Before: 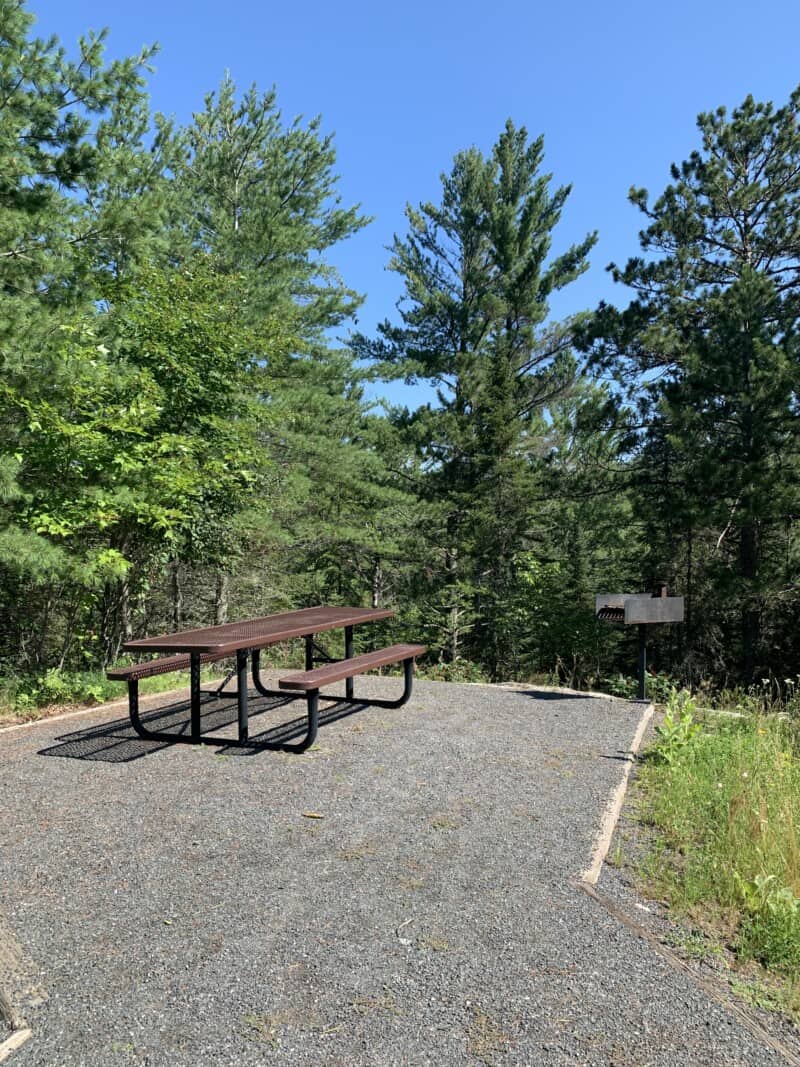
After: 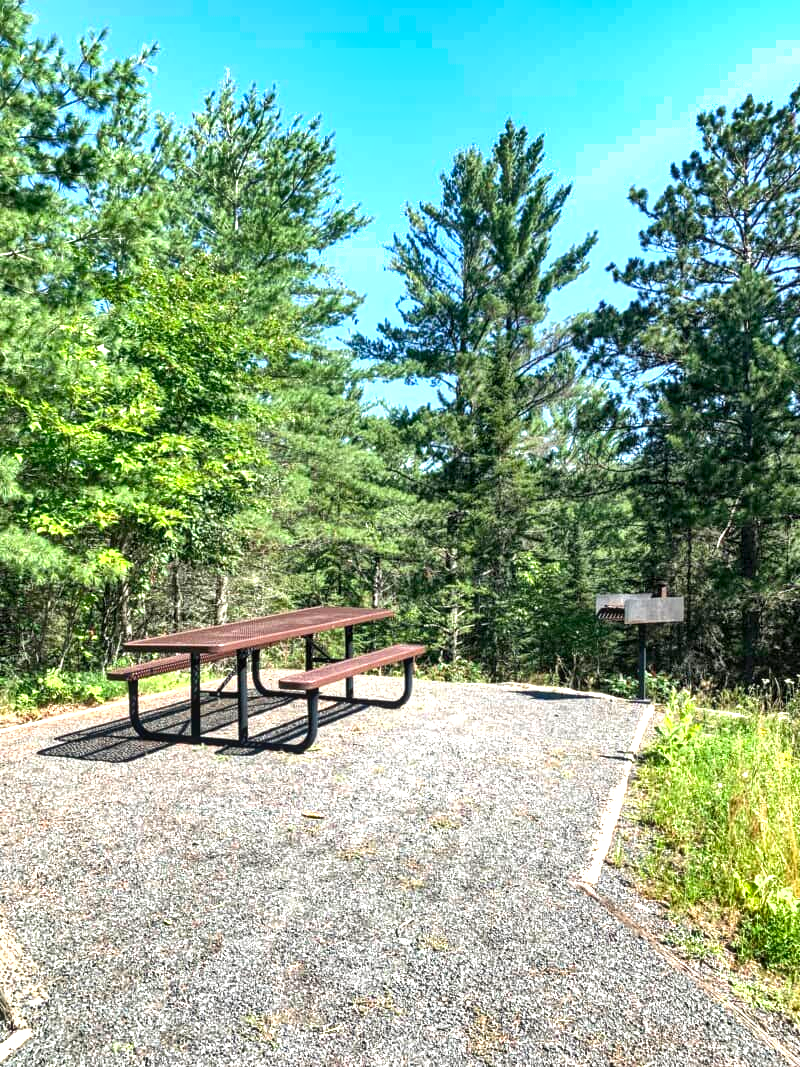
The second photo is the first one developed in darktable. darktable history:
shadows and highlights: low approximation 0.01, soften with gaussian
exposure: exposure 1.258 EV, compensate highlight preservation false
local contrast: on, module defaults
